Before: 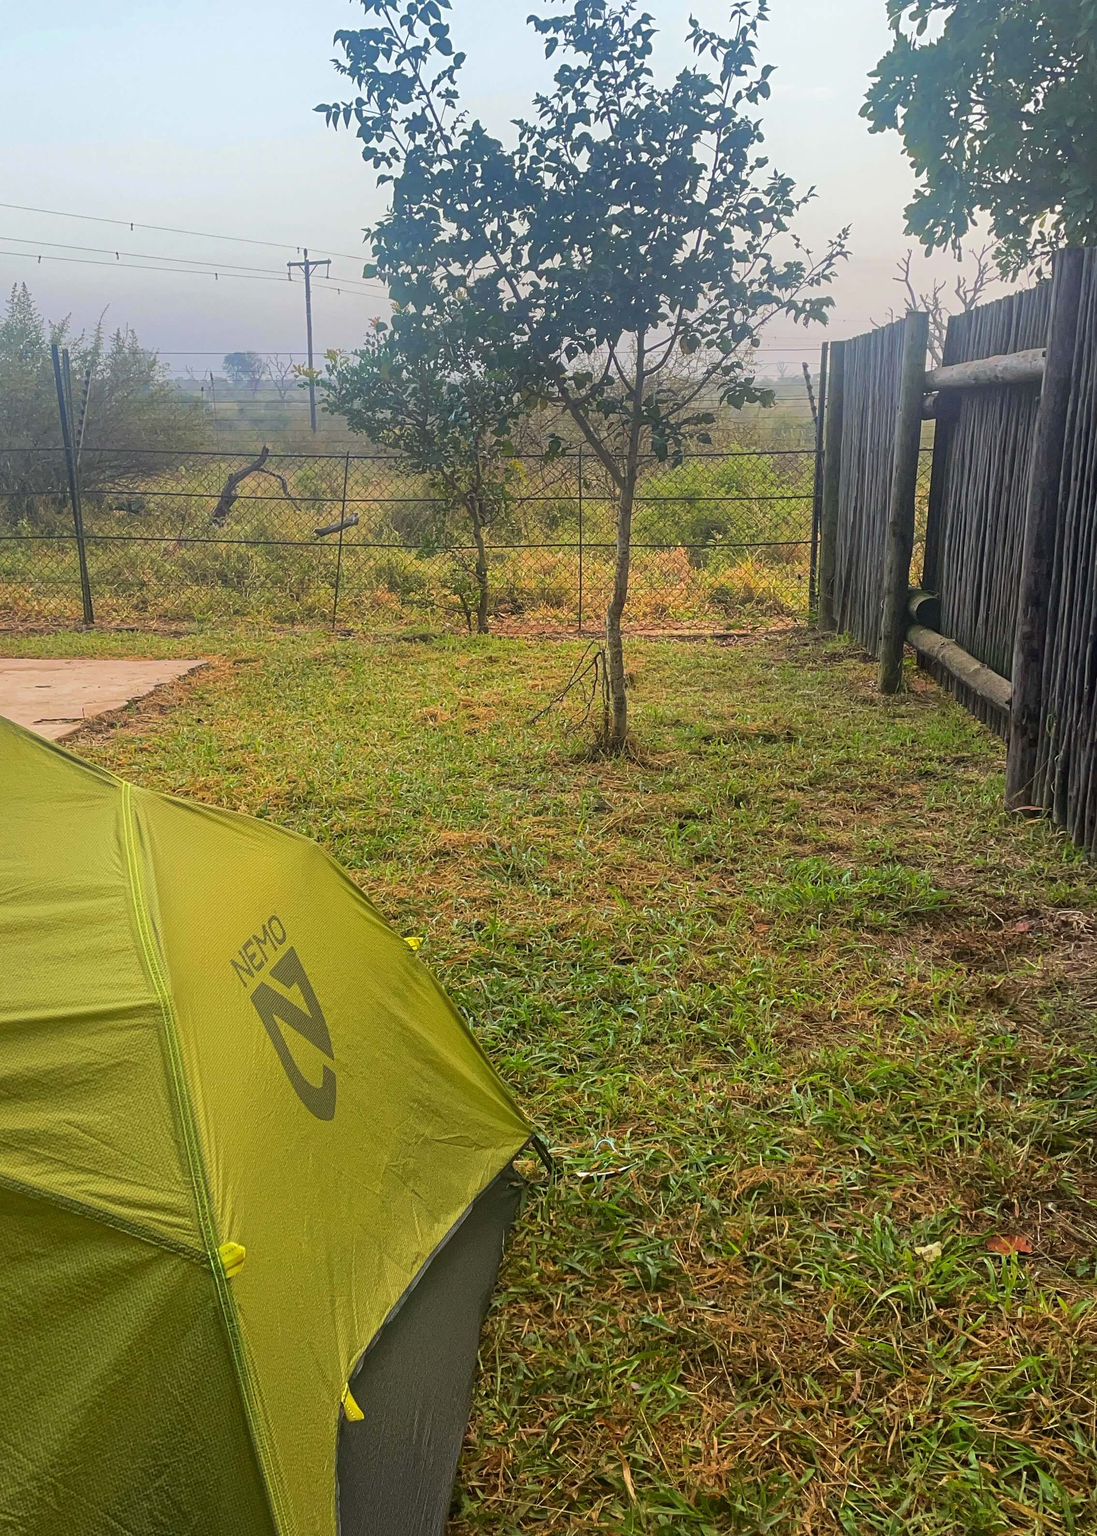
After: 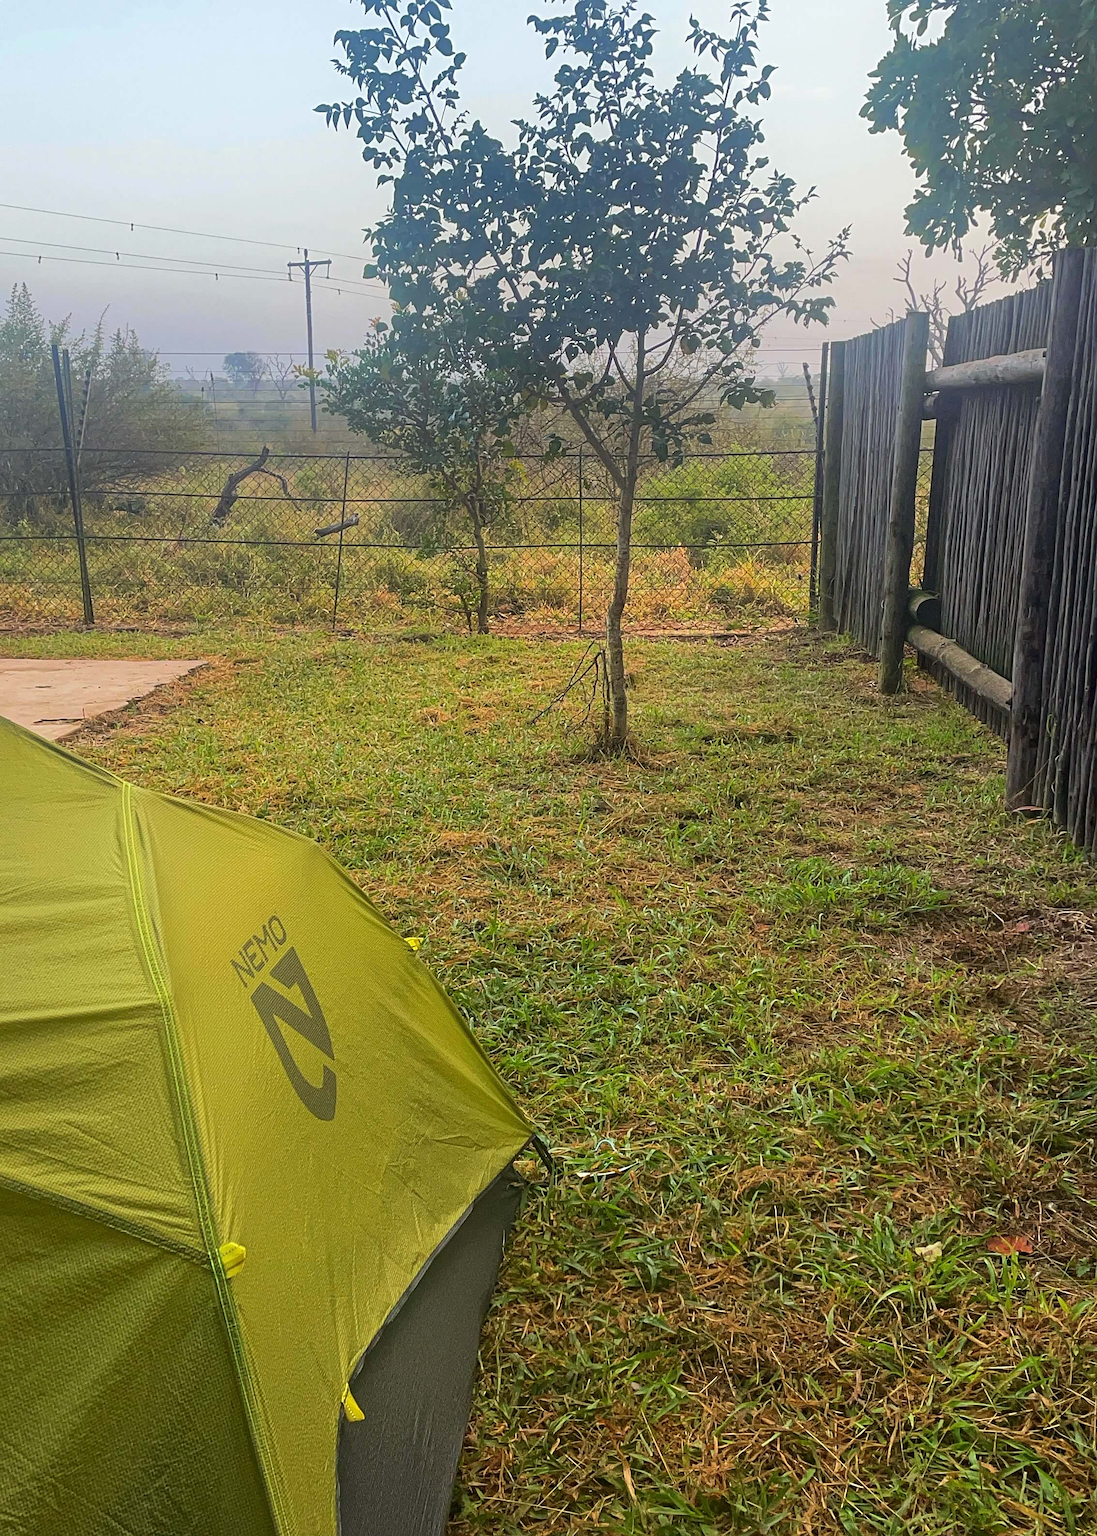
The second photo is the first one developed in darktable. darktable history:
sharpen: amount 0.202
